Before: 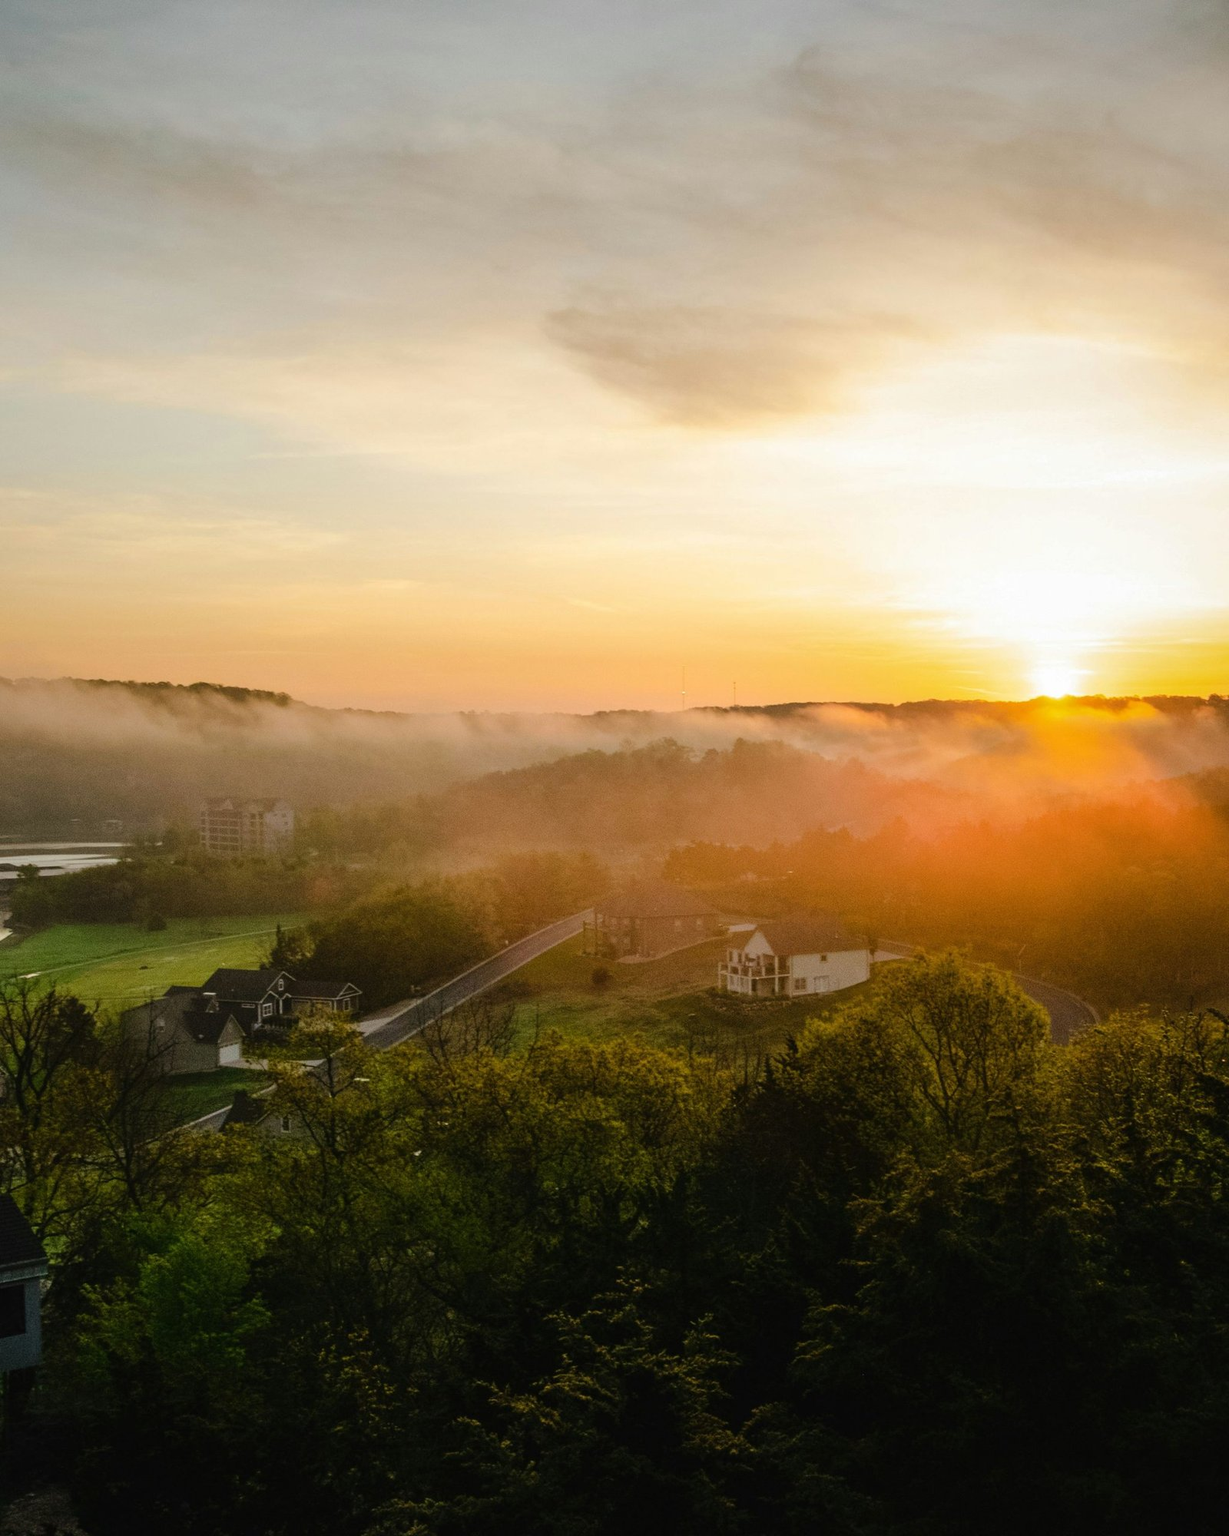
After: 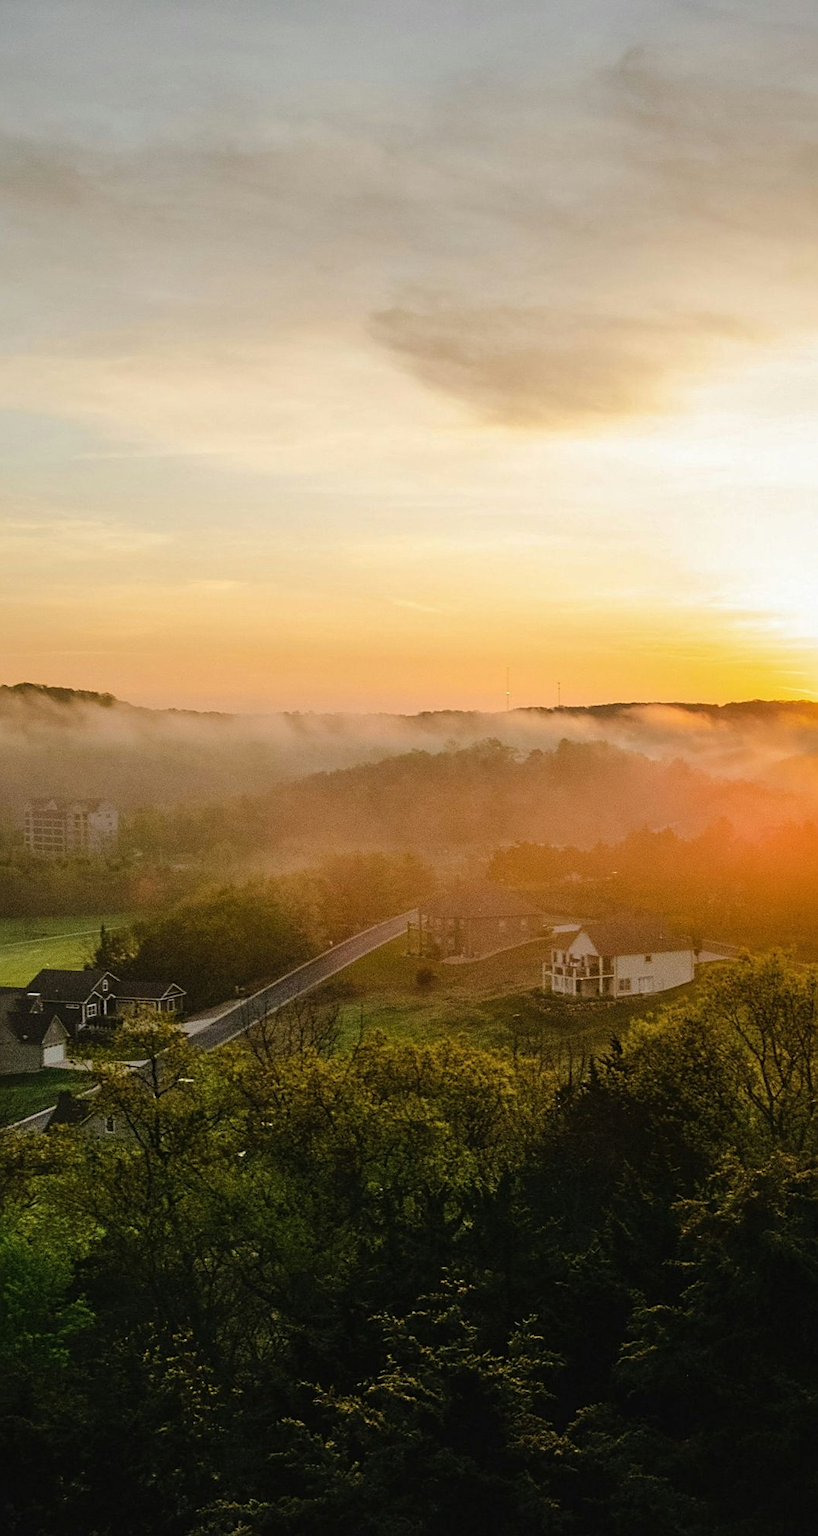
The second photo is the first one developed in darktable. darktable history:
crop and rotate: left 14.315%, right 19.081%
sharpen: on, module defaults
shadows and highlights: shadows 29.37, highlights -28.99, low approximation 0.01, soften with gaussian
tone equalizer: mask exposure compensation -0.5 EV
